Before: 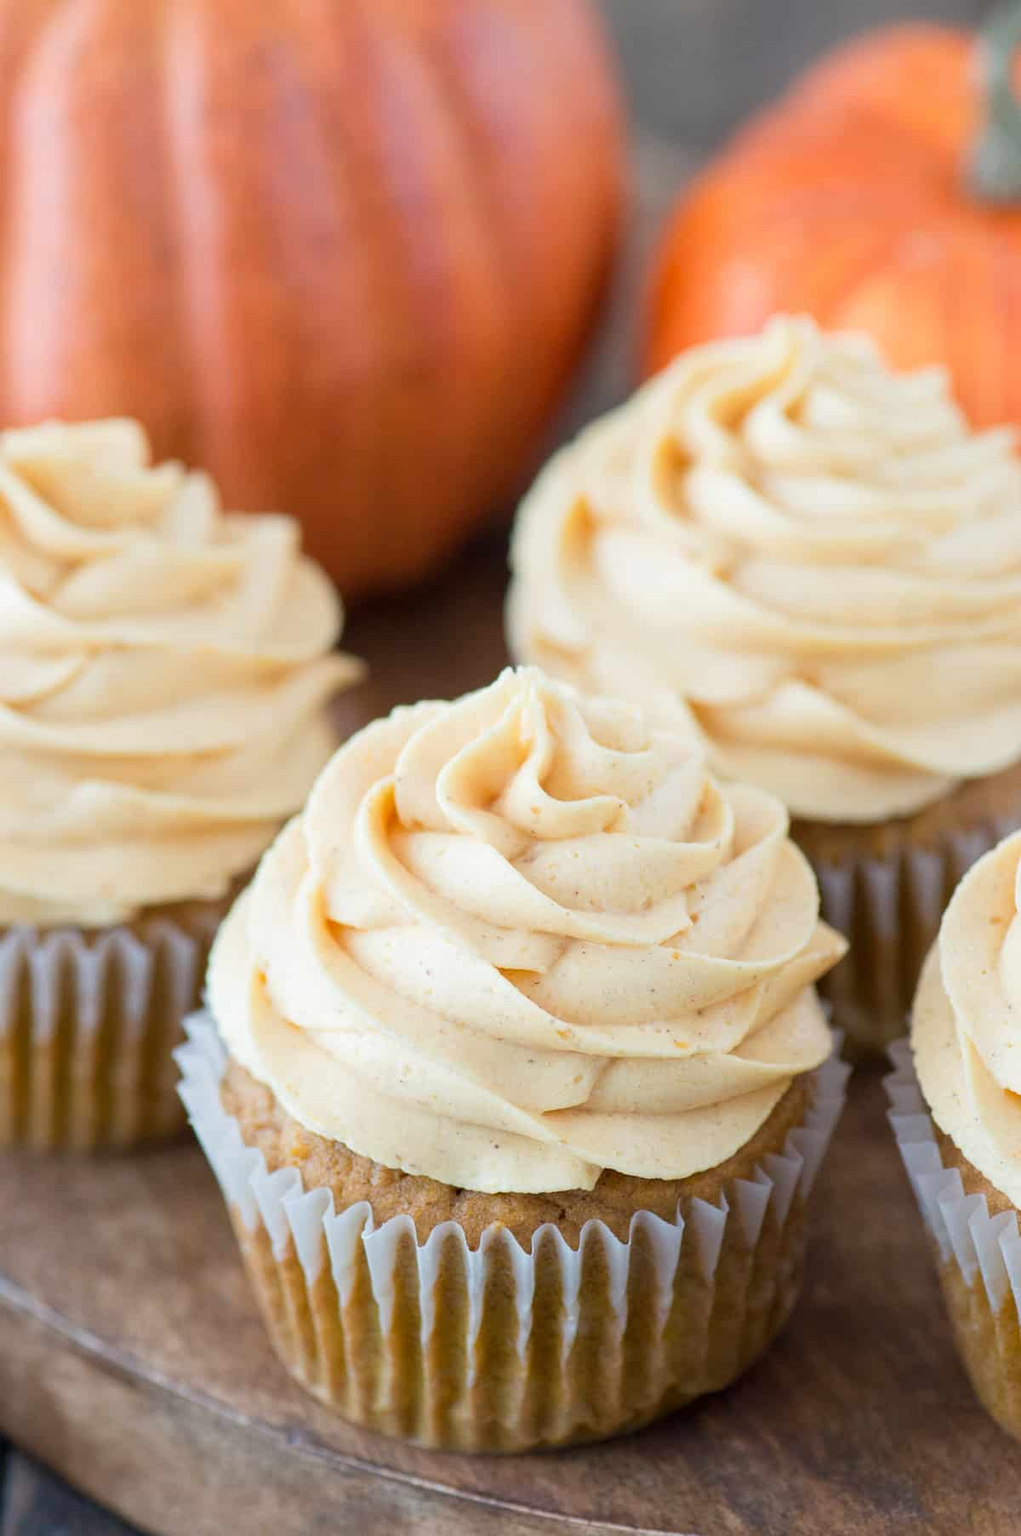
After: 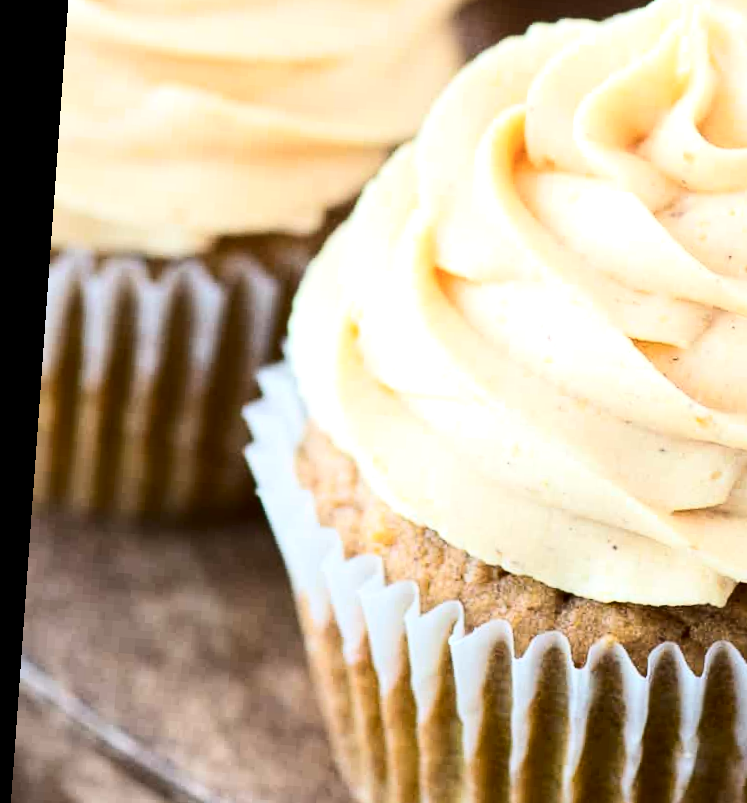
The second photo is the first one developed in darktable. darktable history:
crop: top 44.483%, right 43.593%, bottom 12.892%
tone equalizer: -8 EV -0.417 EV, -7 EV -0.389 EV, -6 EV -0.333 EV, -5 EV -0.222 EV, -3 EV 0.222 EV, -2 EV 0.333 EV, -1 EV 0.389 EV, +0 EV 0.417 EV, edges refinement/feathering 500, mask exposure compensation -1.57 EV, preserve details no
contrast brightness saturation: contrast 0.28
rotate and perspective: rotation 4.1°, automatic cropping off
